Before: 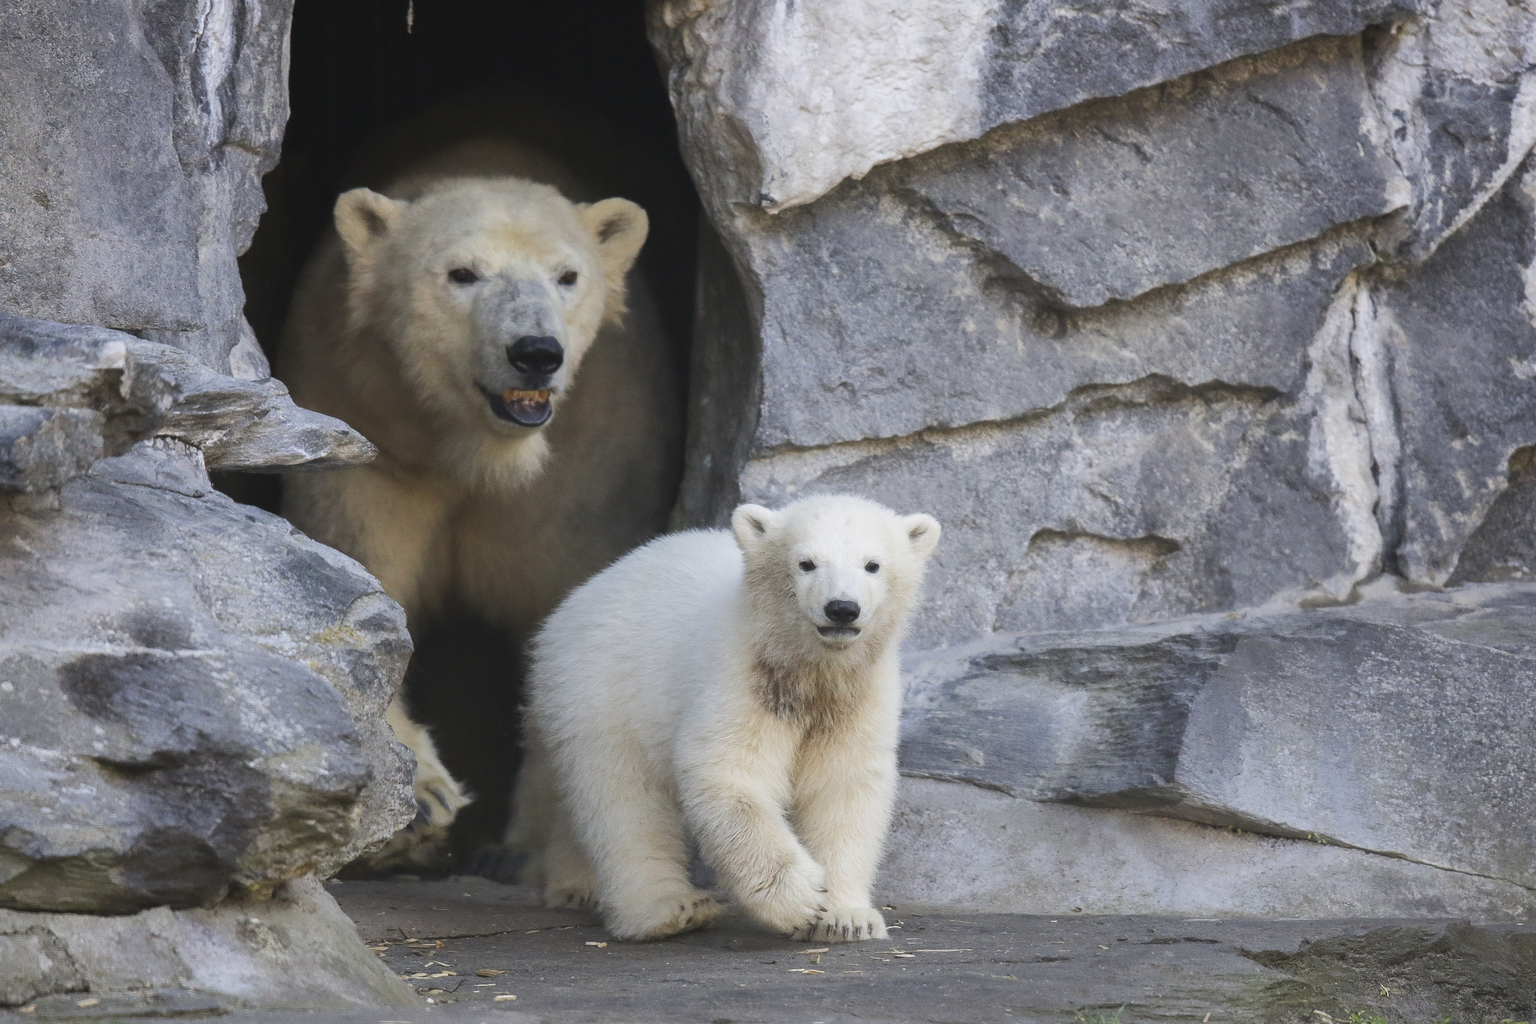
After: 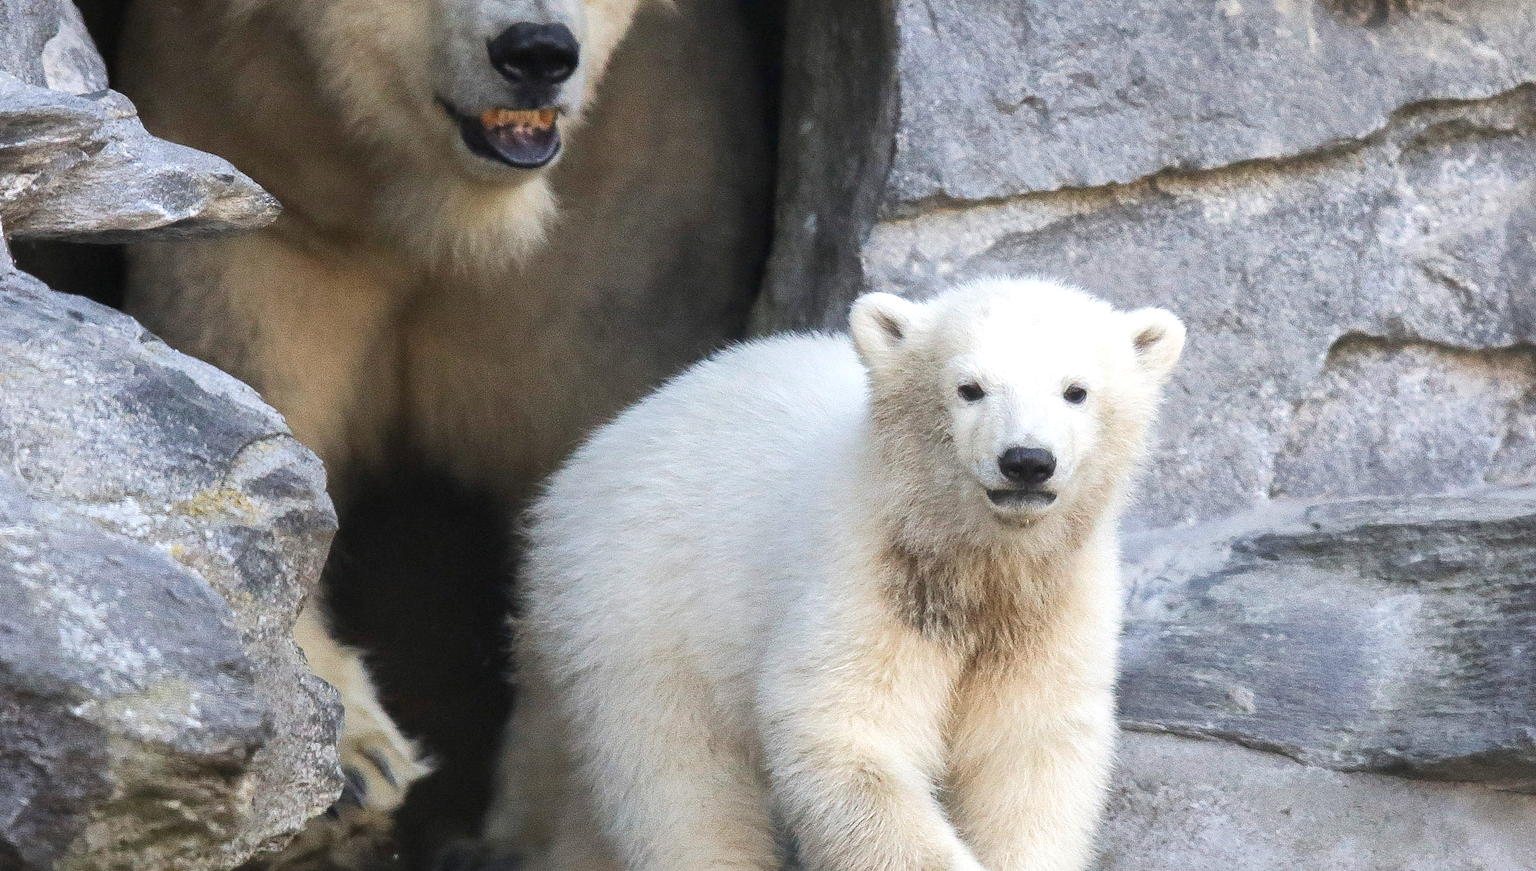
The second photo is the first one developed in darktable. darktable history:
crop: left 13.256%, top 31.463%, right 24.515%, bottom 15.564%
local contrast: mode bilateral grid, contrast 19, coarseness 50, detail 119%, midtone range 0.2
tone equalizer: -8 EV -0.431 EV, -7 EV -0.37 EV, -6 EV -0.373 EV, -5 EV -0.196 EV, -3 EV 0.236 EV, -2 EV 0.337 EV, -1 EV 0.383 EV, +0 EV 0.411 EV
